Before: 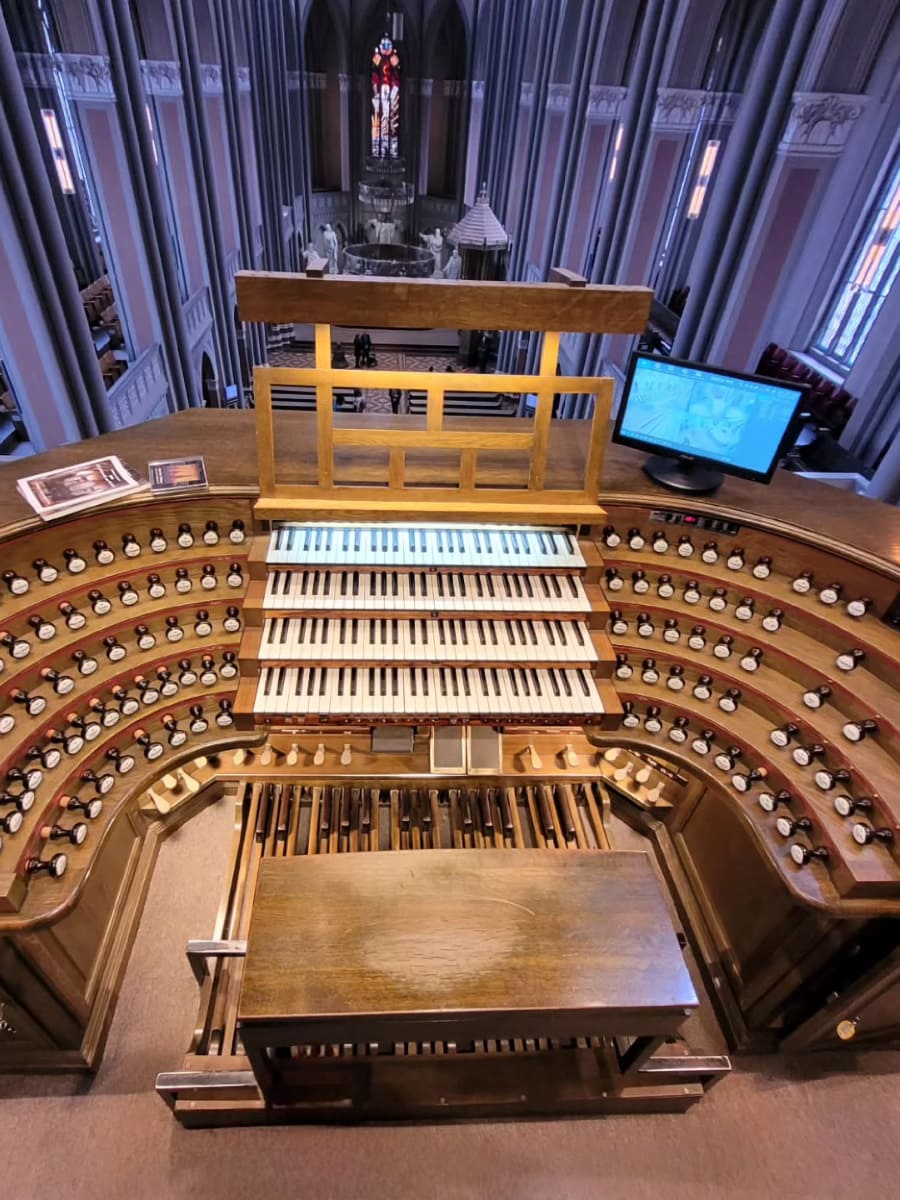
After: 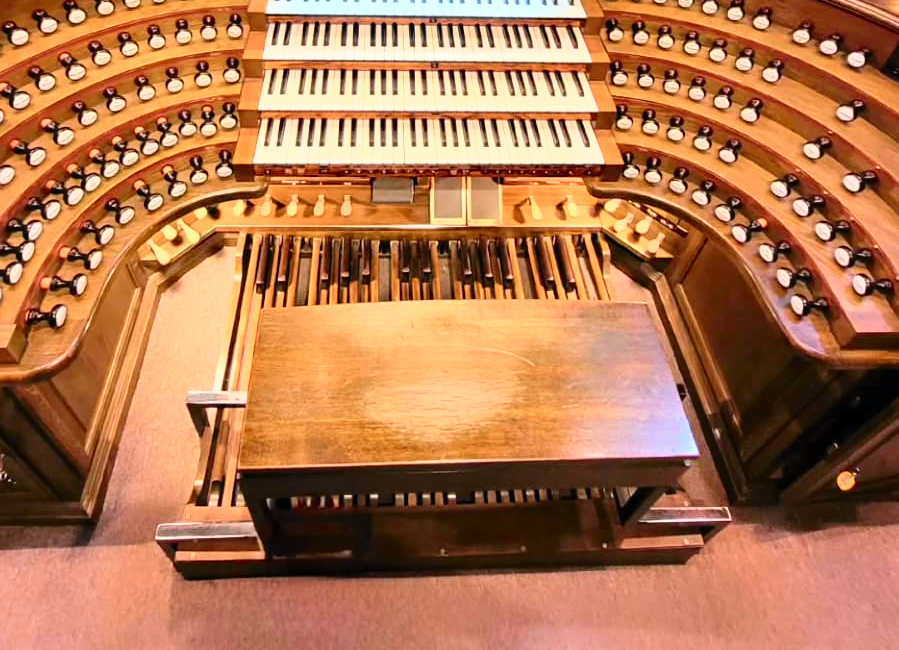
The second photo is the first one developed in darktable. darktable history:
crop and rotate: top 45.816%, right 0.012%
tone curve: curves: ch0 [(0, 0) (0.187, 0.12) (0.384, 0.363) (0.618, 0.698) (0.754, 0.857) (0.875, 0.956) (1, 0.987)]; ch1 [(0, 0) (0.402, 0.36) (0.476, 0.466) (0.501, 0.501) (0.518, 0.514) (0.564, 0.608) (0.614, 0.664) (0.692, 0.744) (1, 1)]; ch2 [(0, 0) (0.435, 0.412) (0.483, 0.481) (0.503, 0.503) (0.522, 0.535) (0.563, 0.601) (0.627, 0.699) (0.699, 0.753) (0.997, 0.858)], color space Lab, independent channels, preserve colors none
contrast brightness saturation: brightness 0.153
